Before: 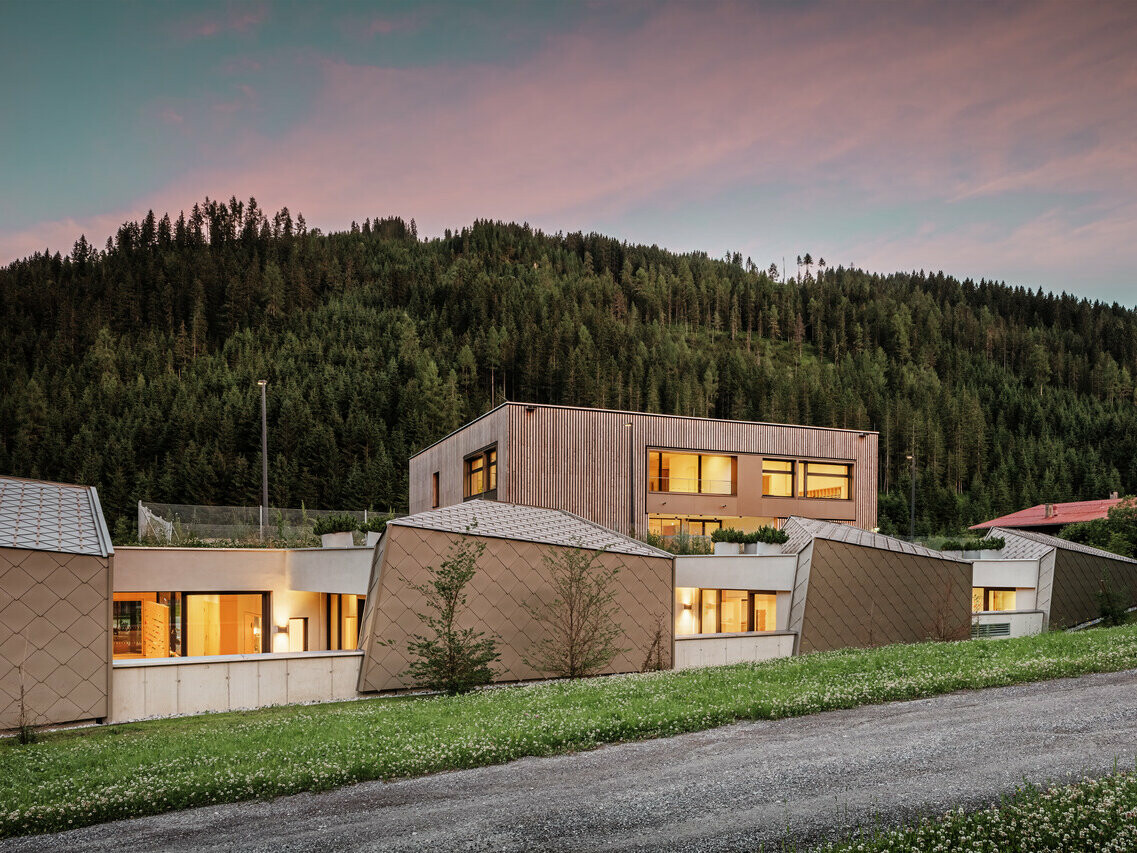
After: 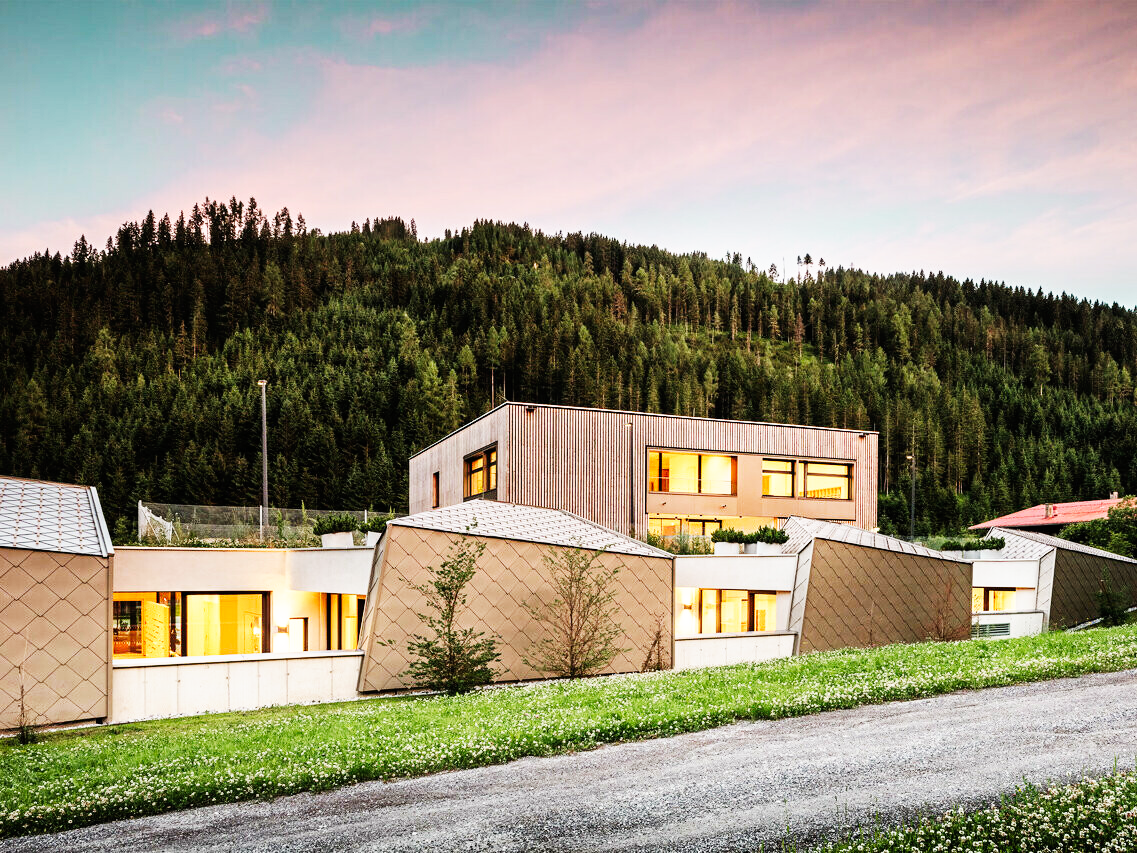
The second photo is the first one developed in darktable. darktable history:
base curve: curves: ch0 [(0, 0) (0.007, 0.004) (0.027, 0.03) (0.046, 0.07) (0.207, 0.54) (0.442, 0.872) (0.673, 0.972) (1, 1)], preserve colors none
white balance: red 1, blue 1
